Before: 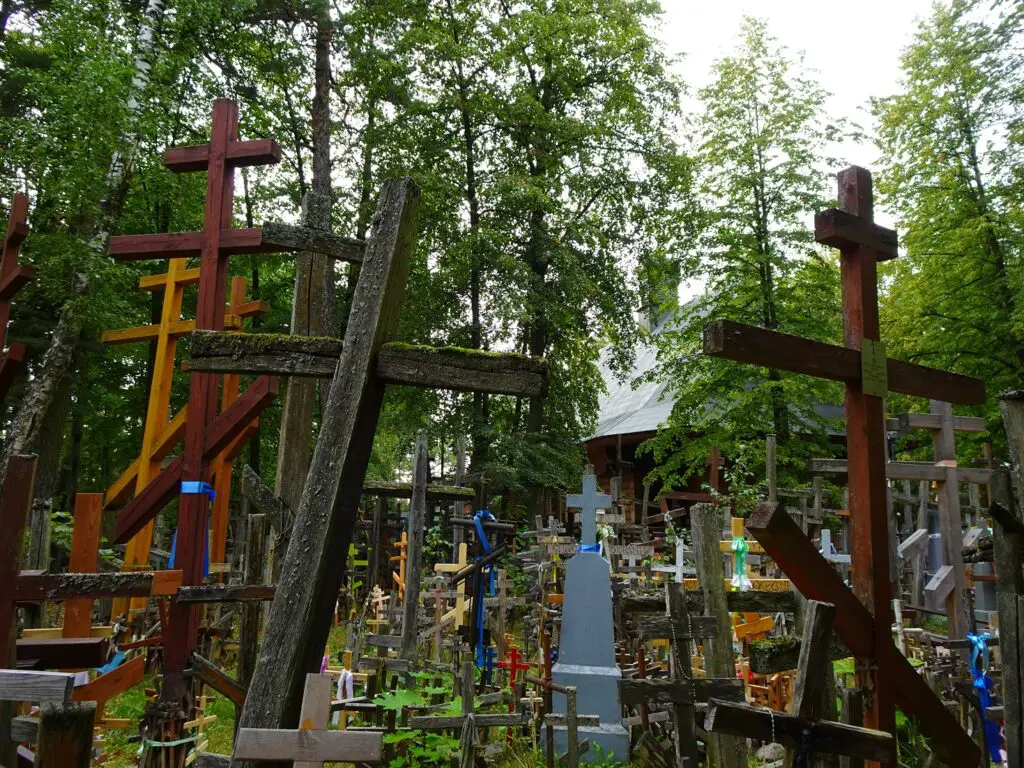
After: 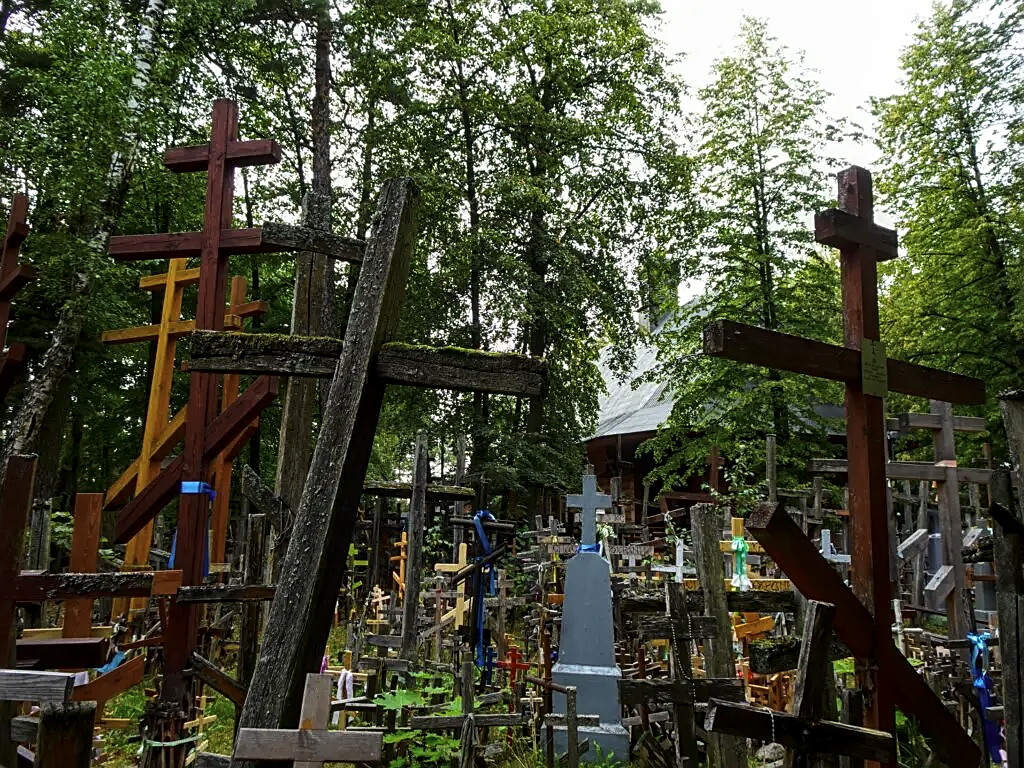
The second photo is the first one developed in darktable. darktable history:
tone curve: curves: ch0 [(0, 0) (0.003, 0.012) (0.011, 0.015) (0.025, 0.02) (0.044, 0.032) (0.069, 0.044) (0.1, 0.063) (0.136, 0.085) (0.177, 0.121) (0.224, 0.159) (0.277, 0.207) (0.335, 0.261) (0.399, 0.328) (0.468, 0.41) (0.543, 0.506) (0.623, 0.609) (0.709, 0.719) (0.801, 0.82) (0.898, 0.907) (1, 1)], color space Lab, linked channels, preserve colors none
sharpen: on, module defaults
local contrast: detail 130%
